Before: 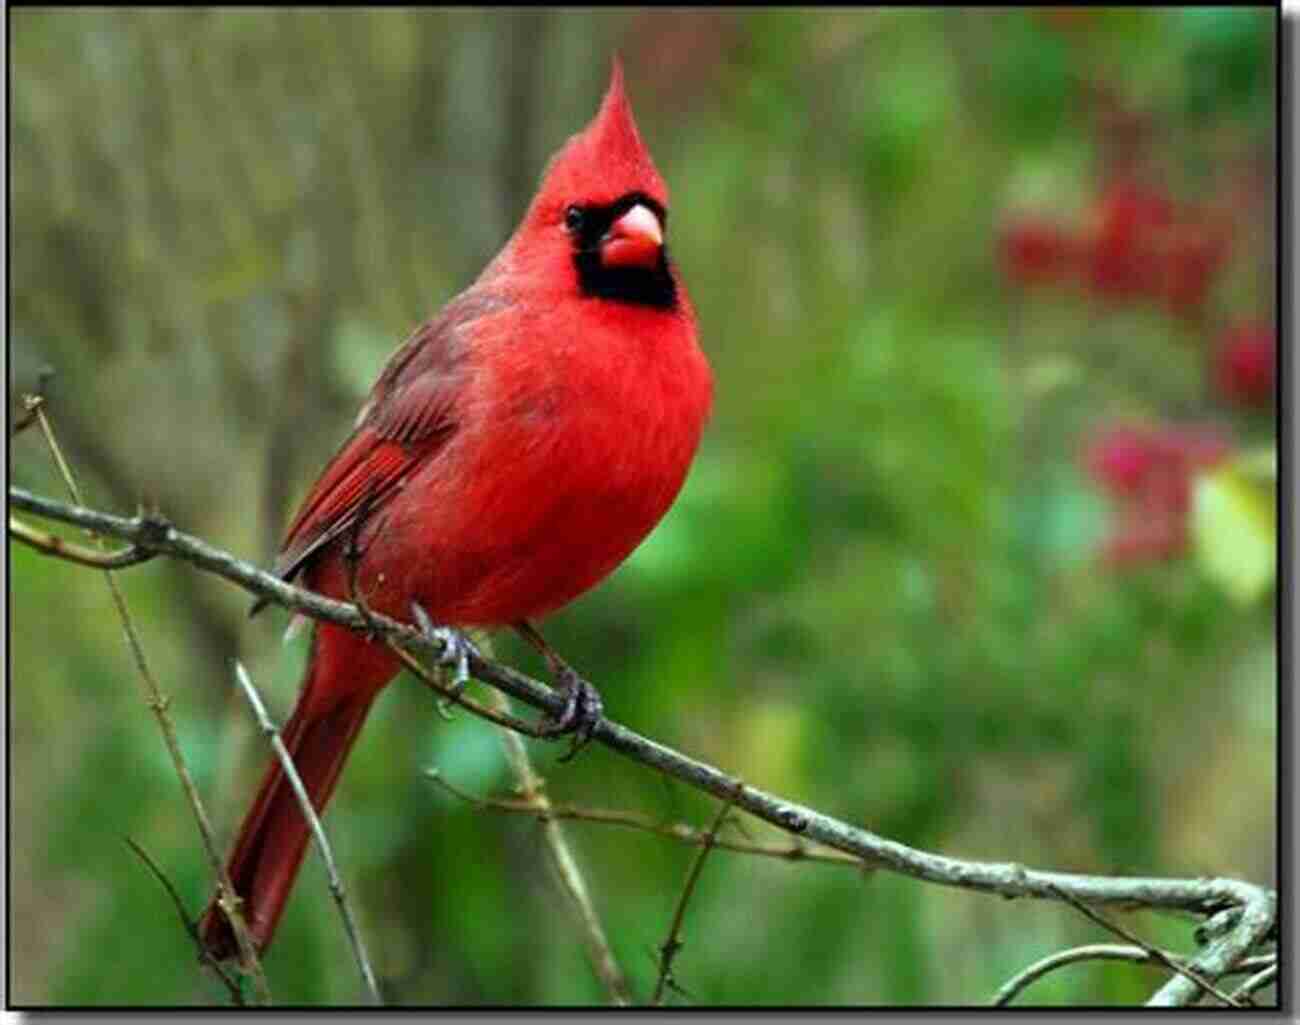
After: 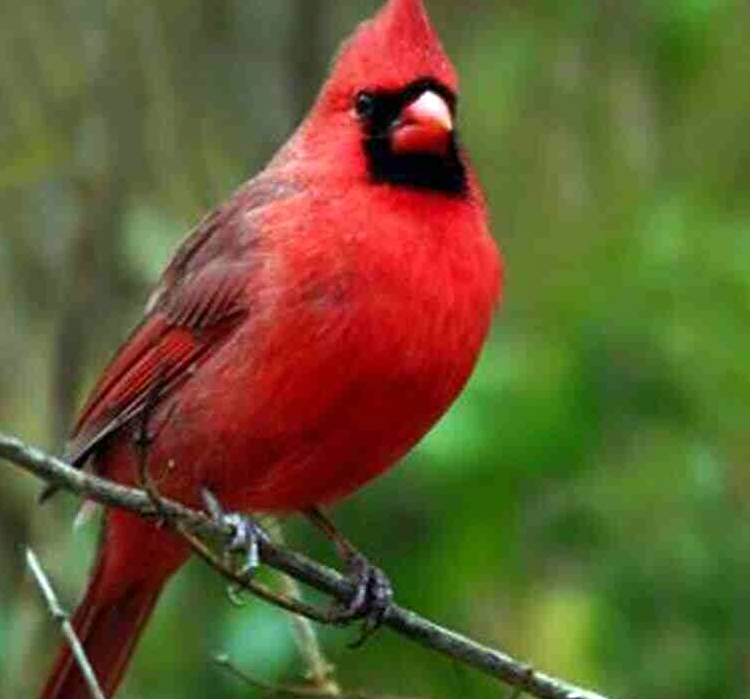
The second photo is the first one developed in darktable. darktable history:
crop: left 16.202%, top 11.208%, right 26.045%, bottom 20.557%
white balance: red 0.986, blue 1.01
tone equalizer: -8 EV -0.001 EV, -7 EV 0.001 EV, -6 EV -0.002 EV, -5 EV -0.003 EV, -4 EV -0.062 EV, -3 EV -0.222 EV, -2 EV -0.267 EV, -1 EV 0.105 EV, +0 EV 0.303 EV
